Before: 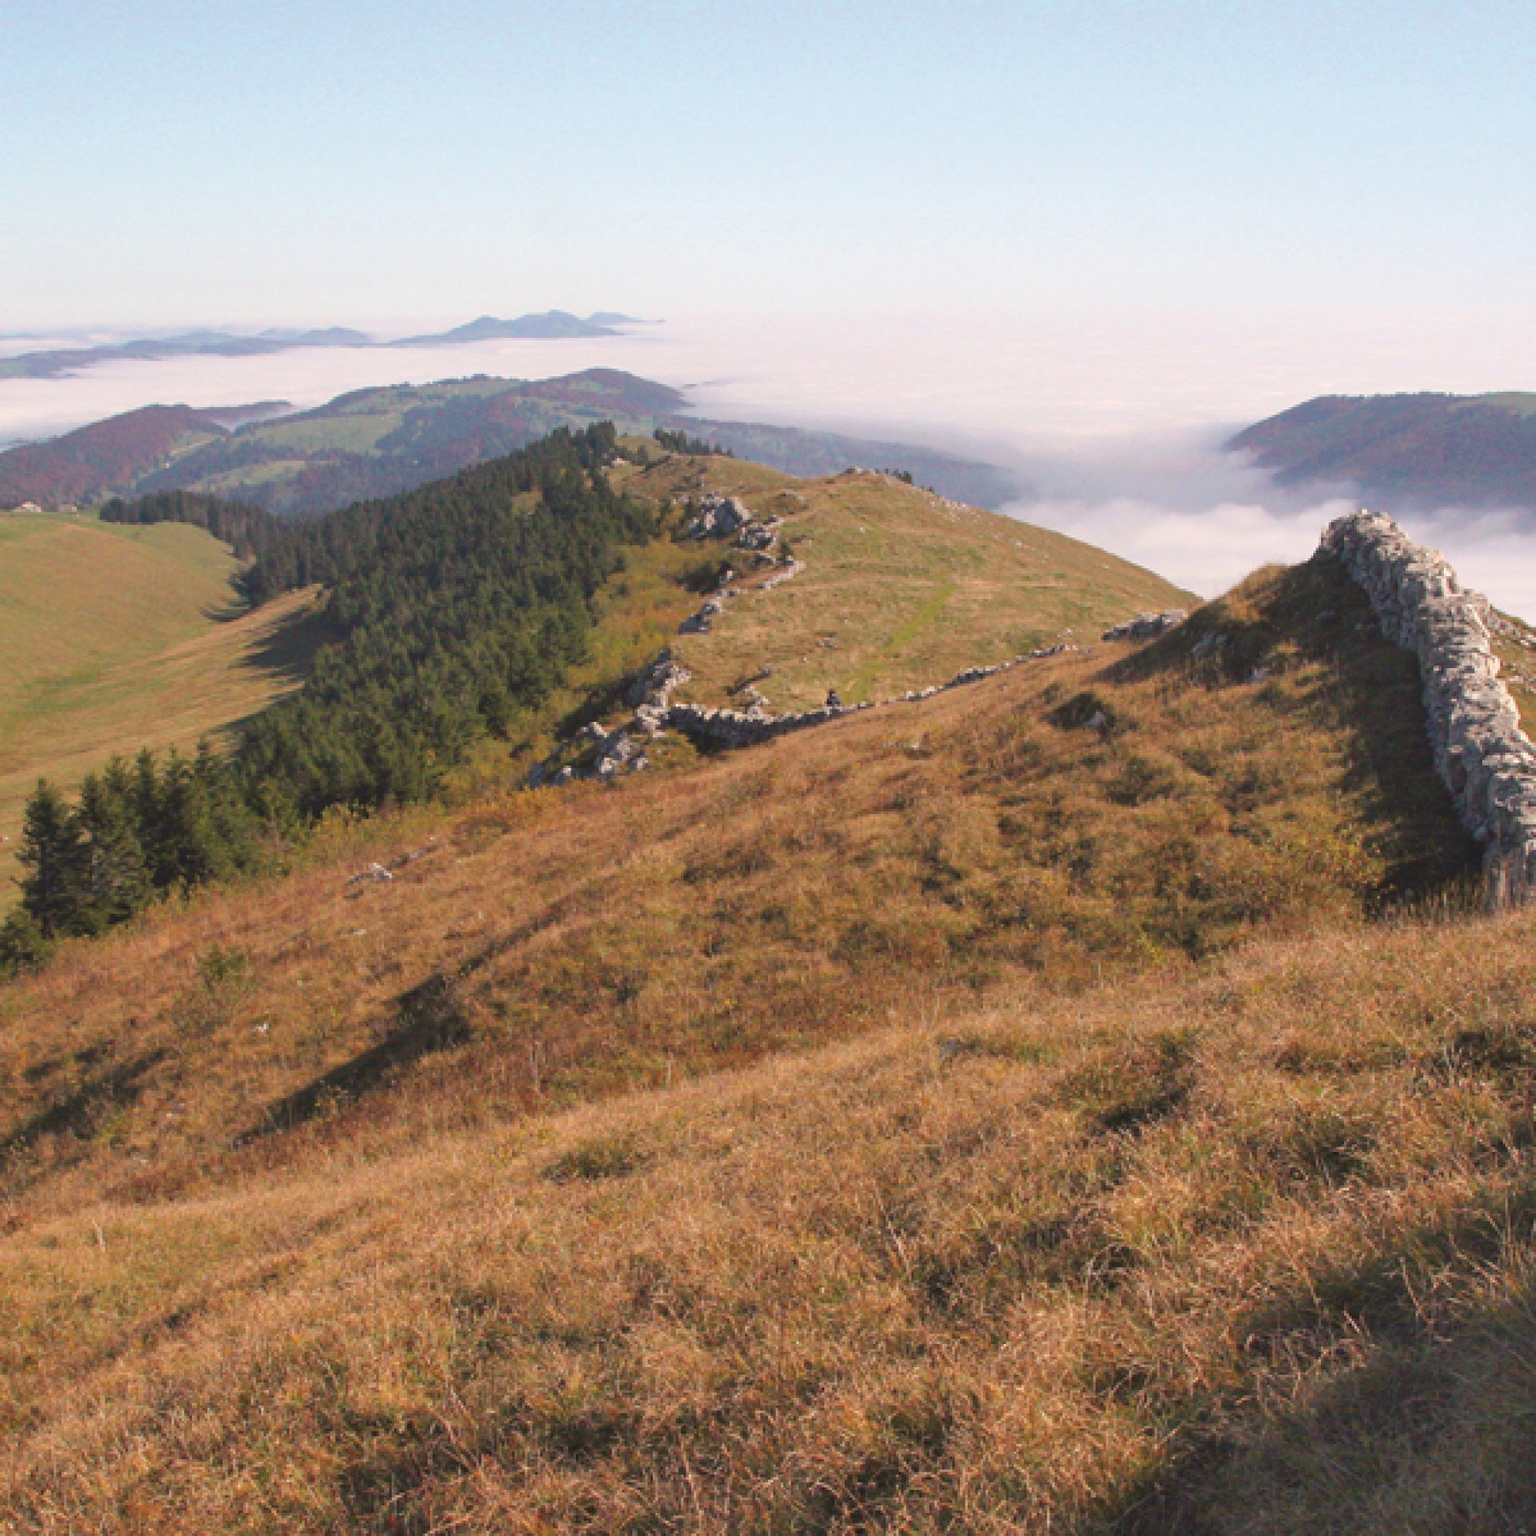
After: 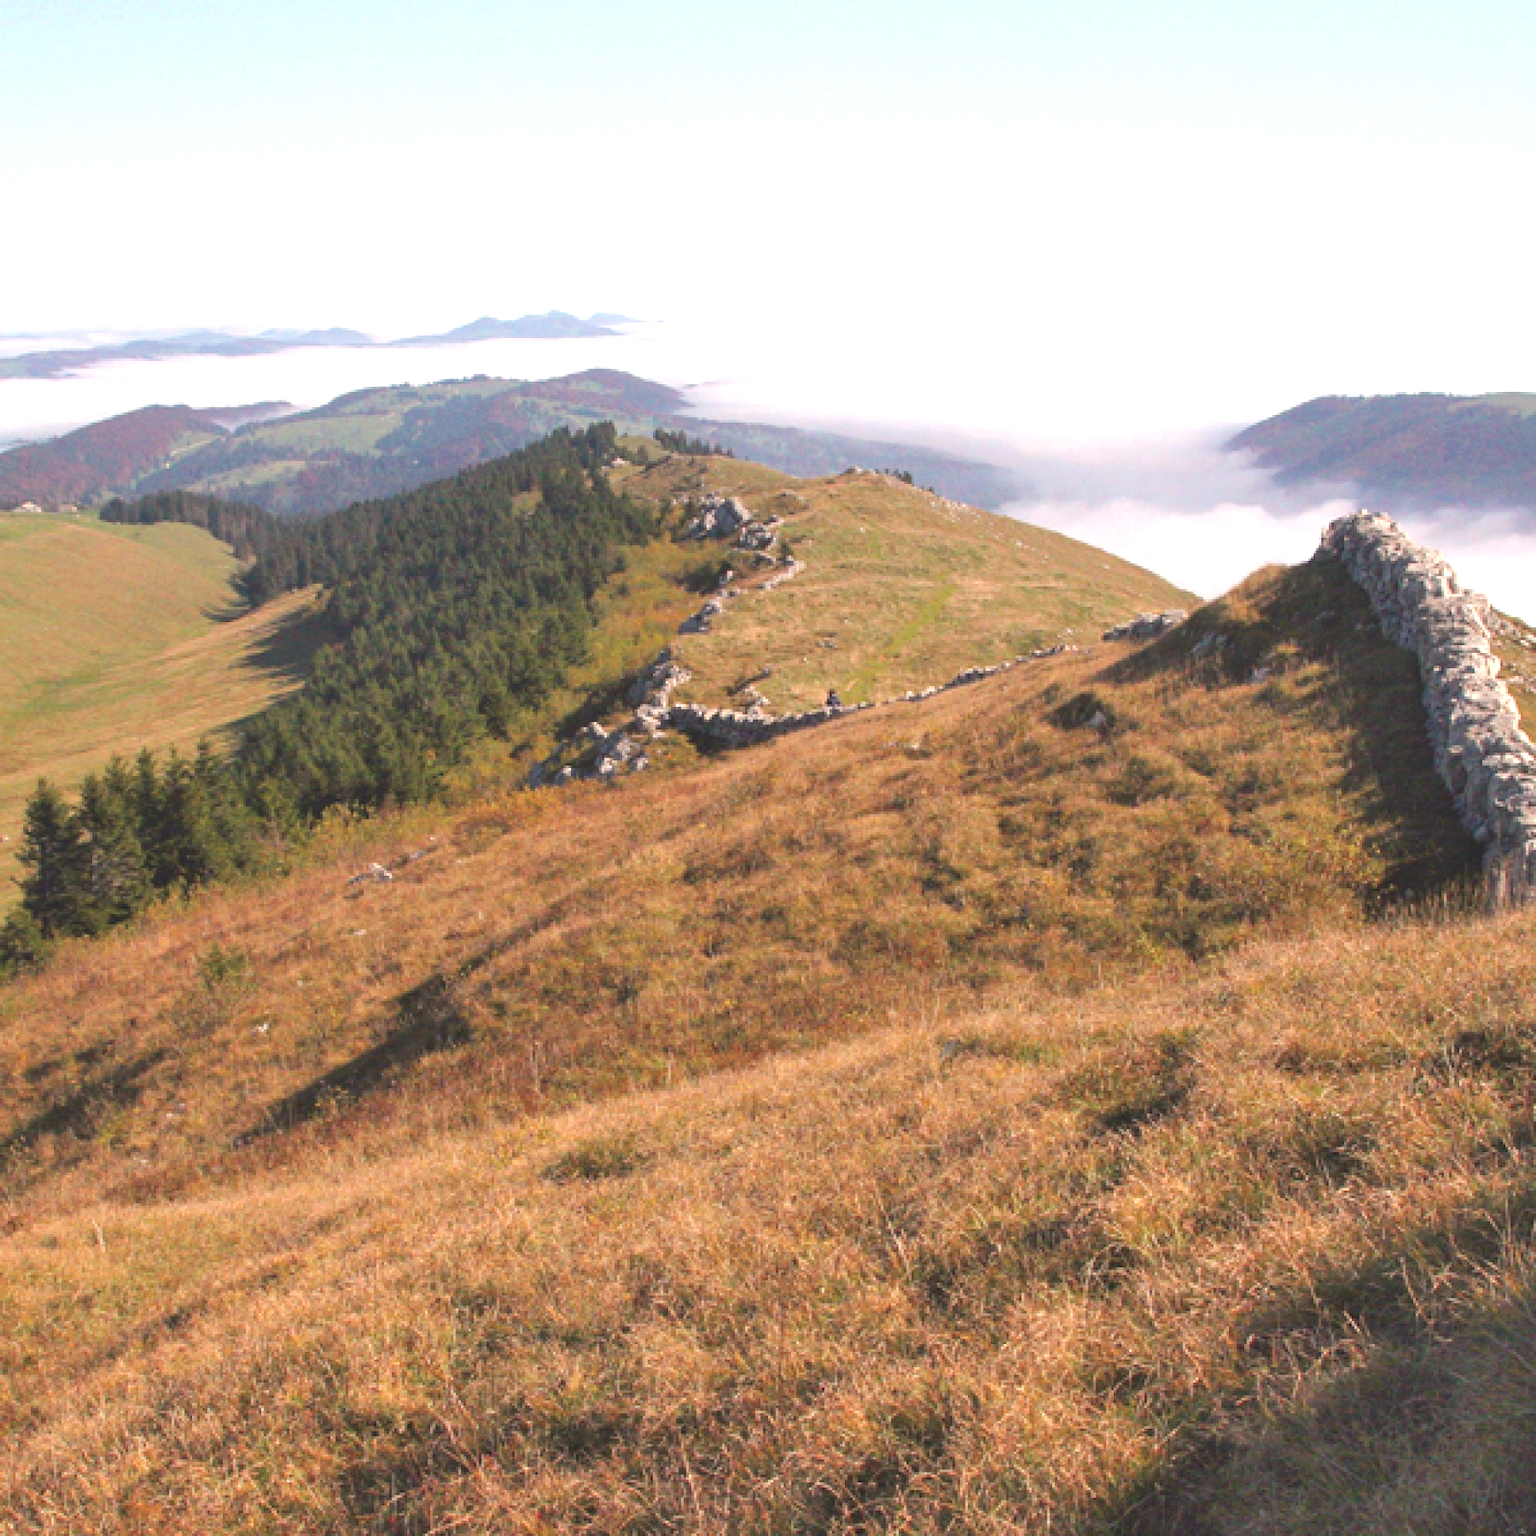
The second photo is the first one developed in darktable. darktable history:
exposure: black level correction -0.002, exposure 0.539 EV, compensate exposure bias true, compensate highlight preservation false
